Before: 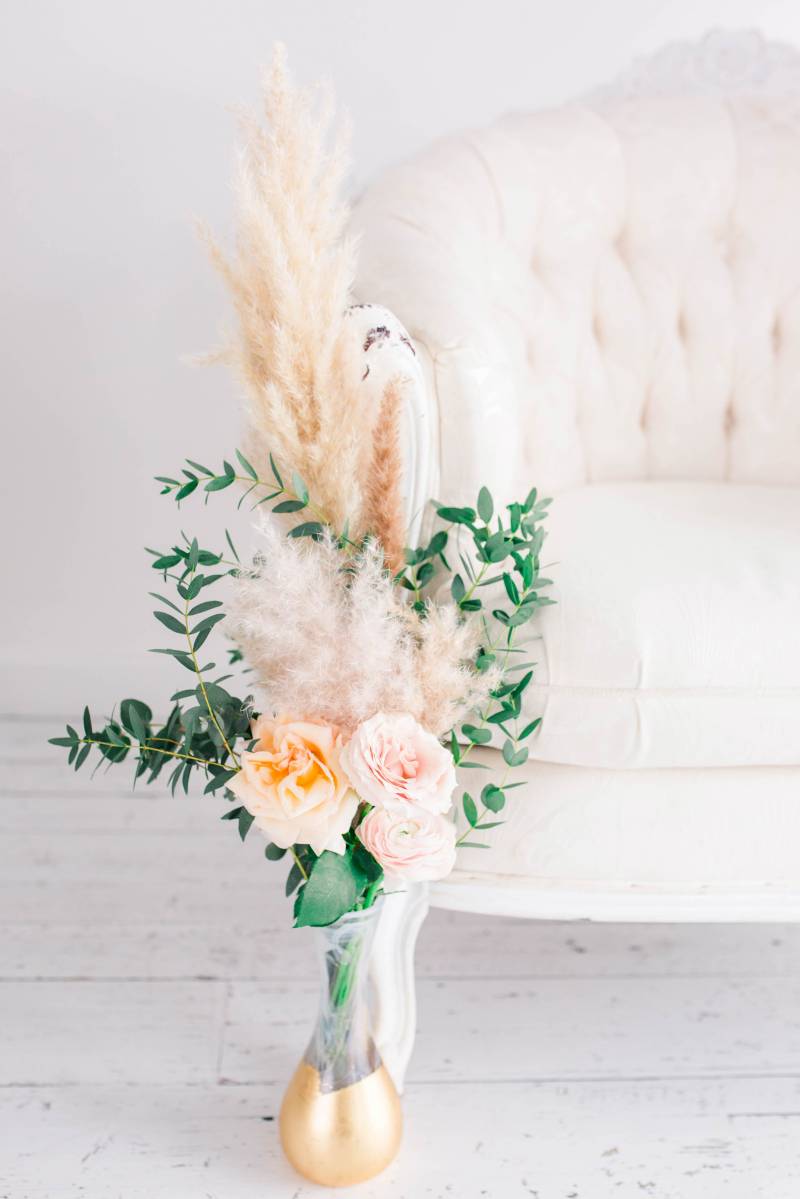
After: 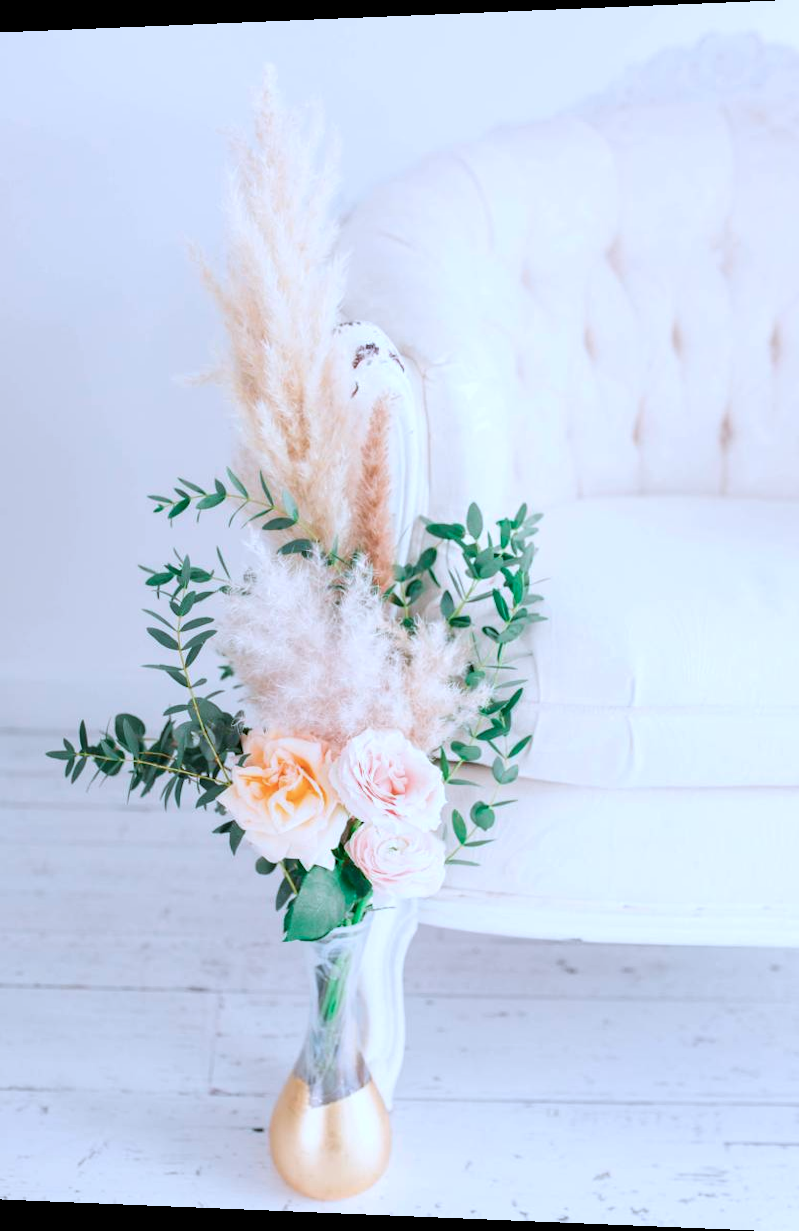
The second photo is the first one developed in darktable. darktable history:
color correction: highlights a* -2.24, highlights b* -18.1
rotate and perspective: lens shift (horizontal) -0.055, automatic cropping off
